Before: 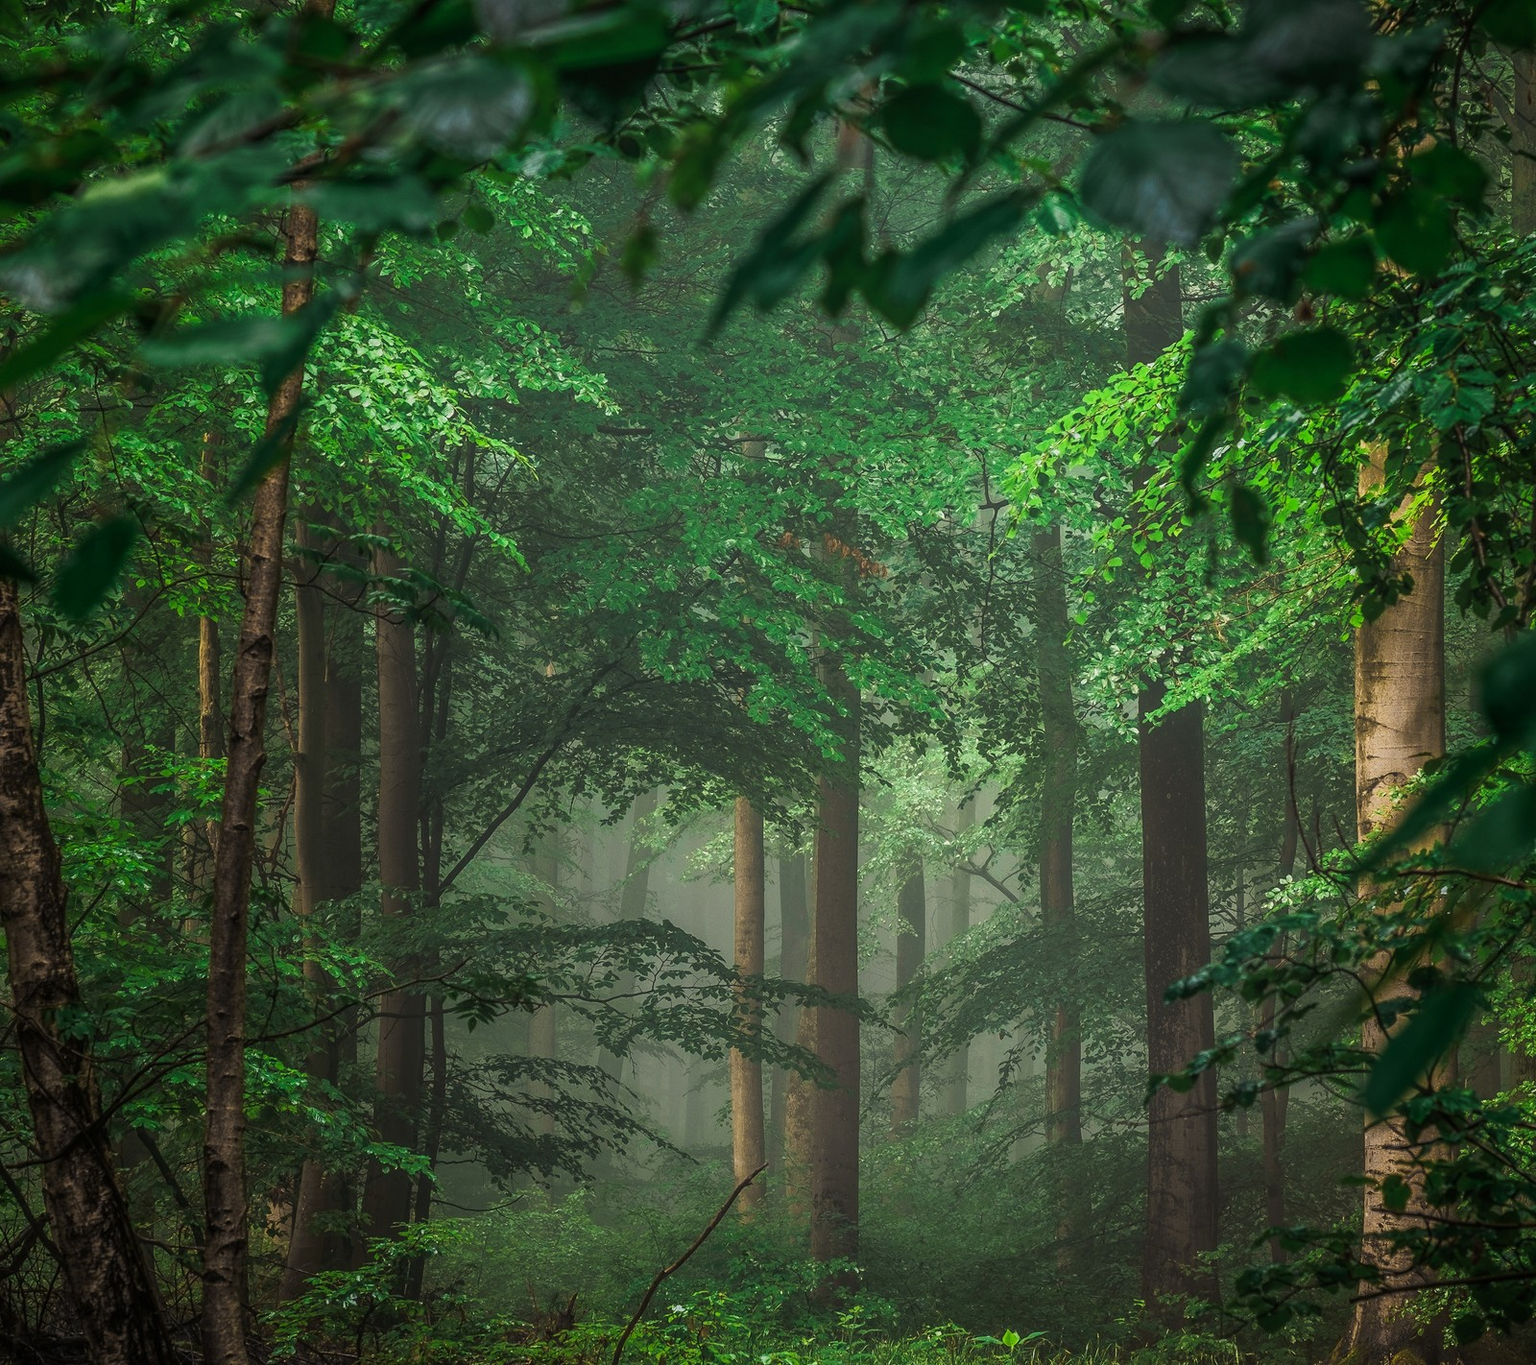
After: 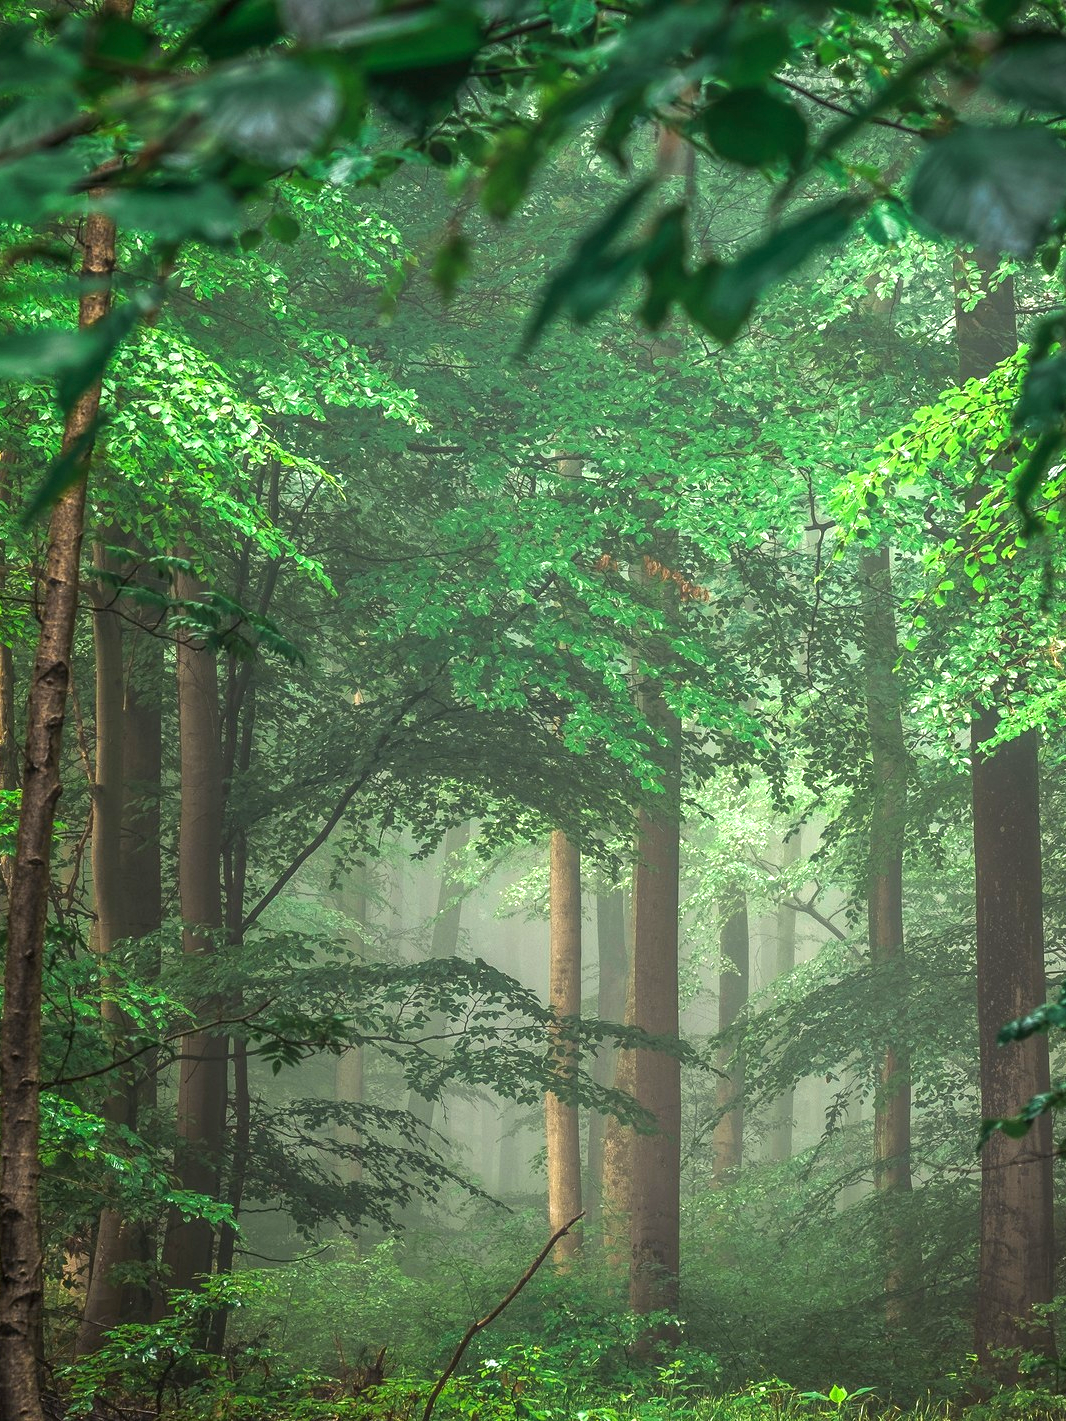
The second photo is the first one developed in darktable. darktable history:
crop and rotate: left 13.537%, right 19.796%
exposure: exposure 1.061 EV, compensate highlight preservation false
